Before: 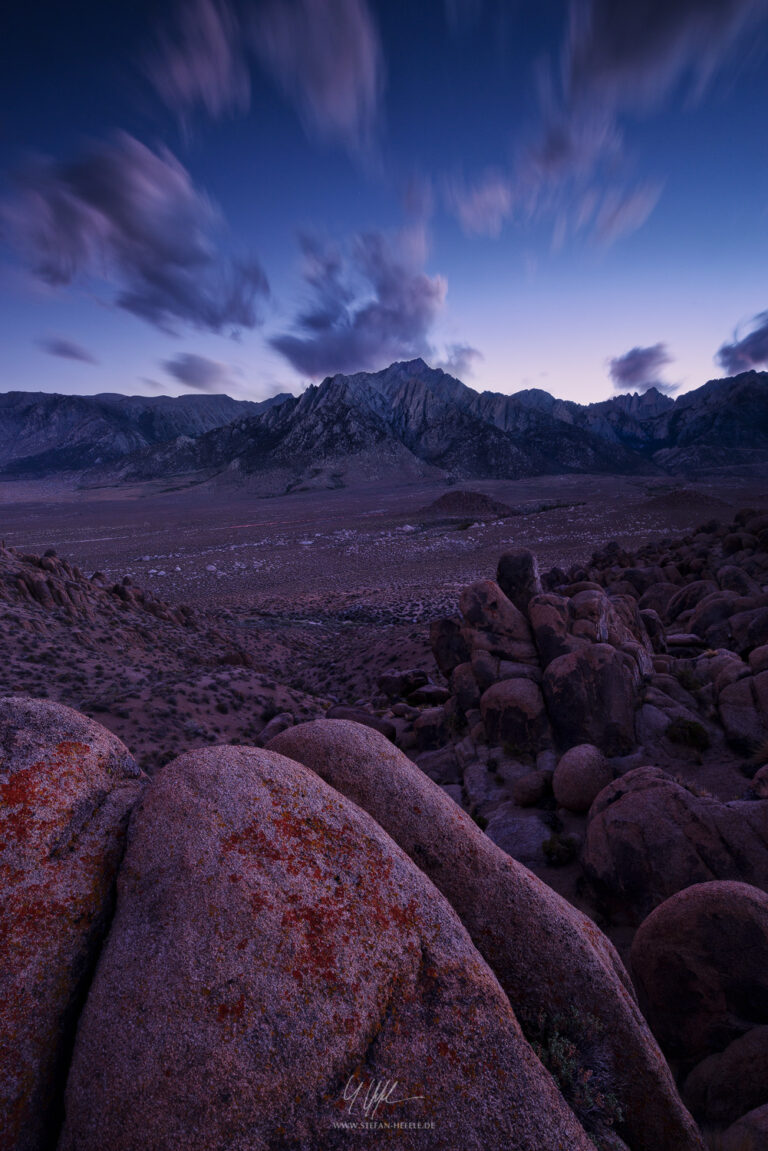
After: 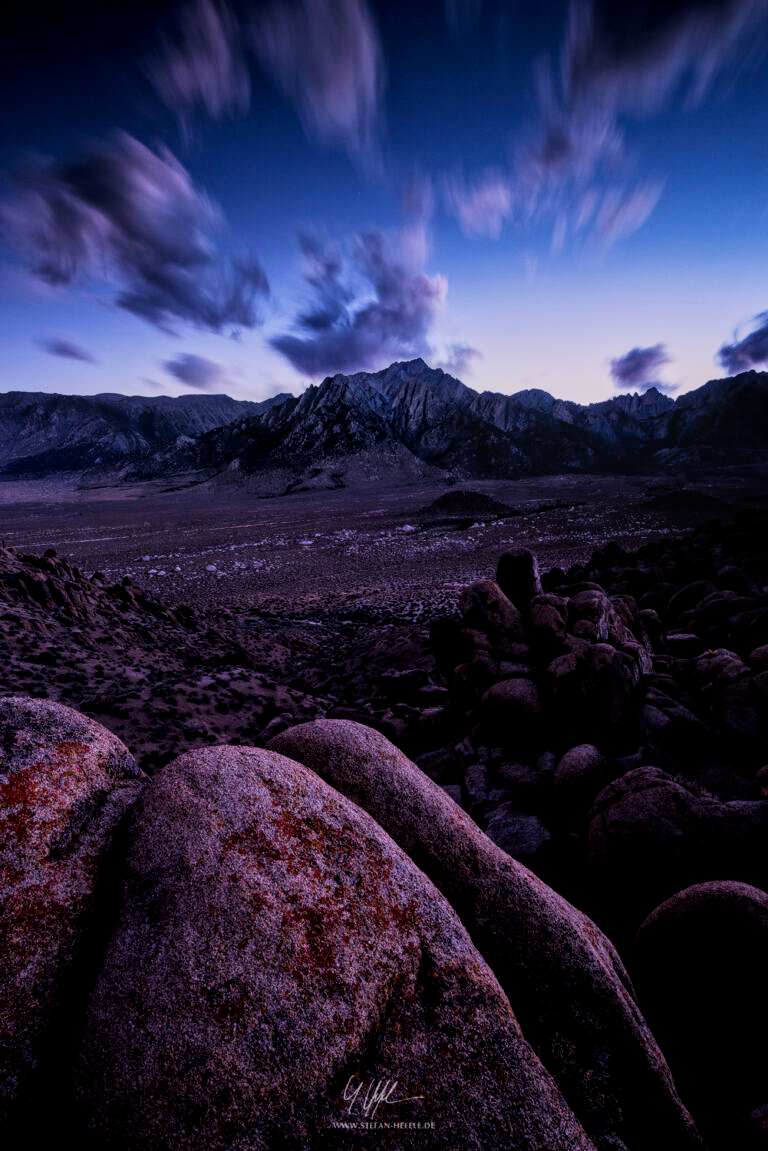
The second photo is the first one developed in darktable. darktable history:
local contrast: on, module defaults
exposure: black level correction 0, exposure 0.3 EV, compensate highlight preservation false
color balance rgb: perceptual saturation grading › global saturation 20%, global vibrance 20%
filmic rgb: black relative exposure -5 EV, hardness 2.88, contrast 1.4, highlights saturation mix -30%
